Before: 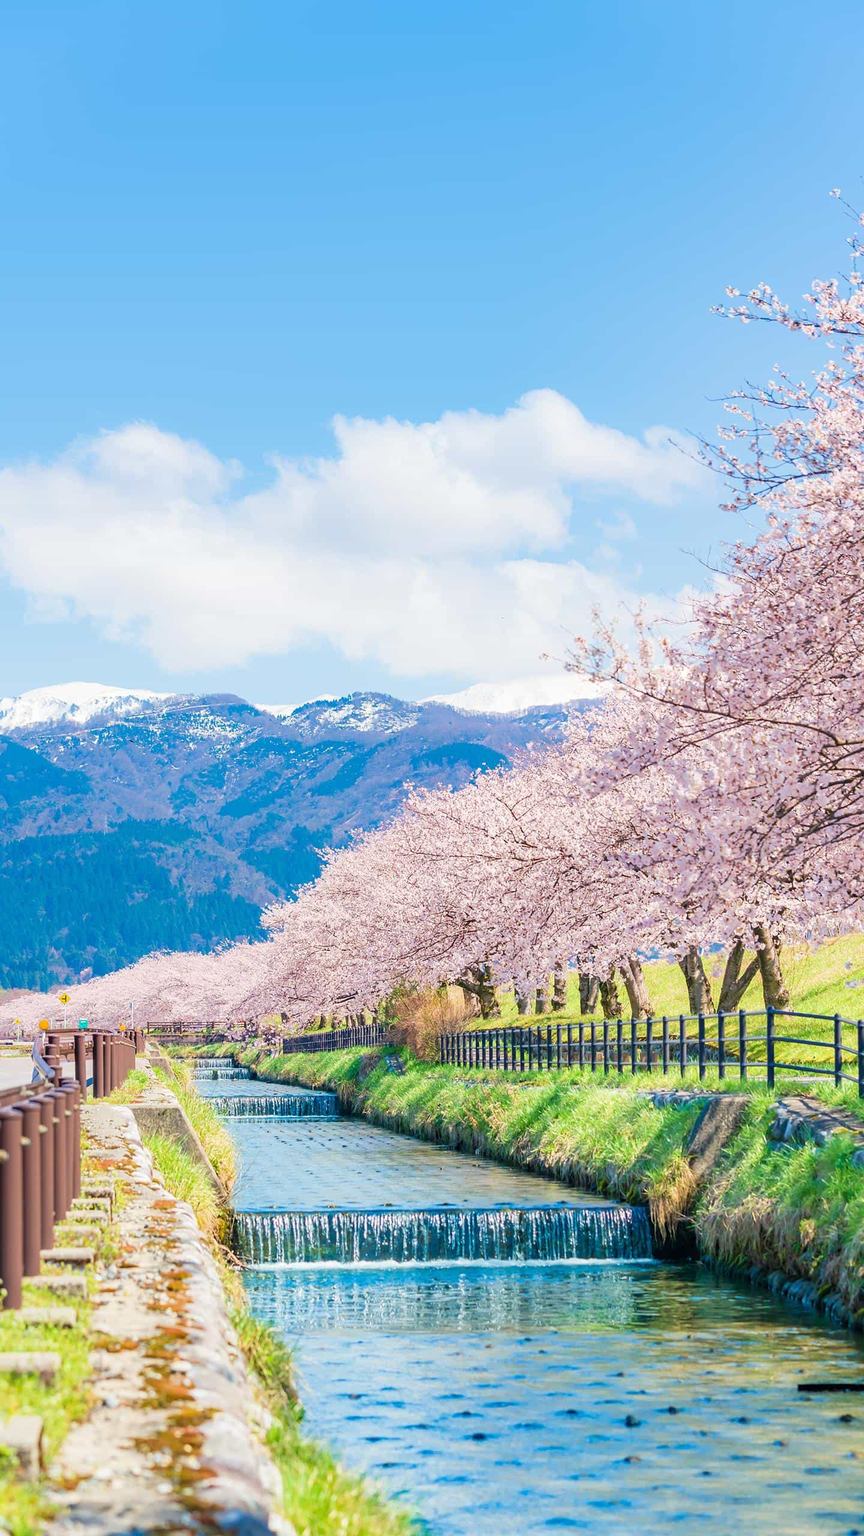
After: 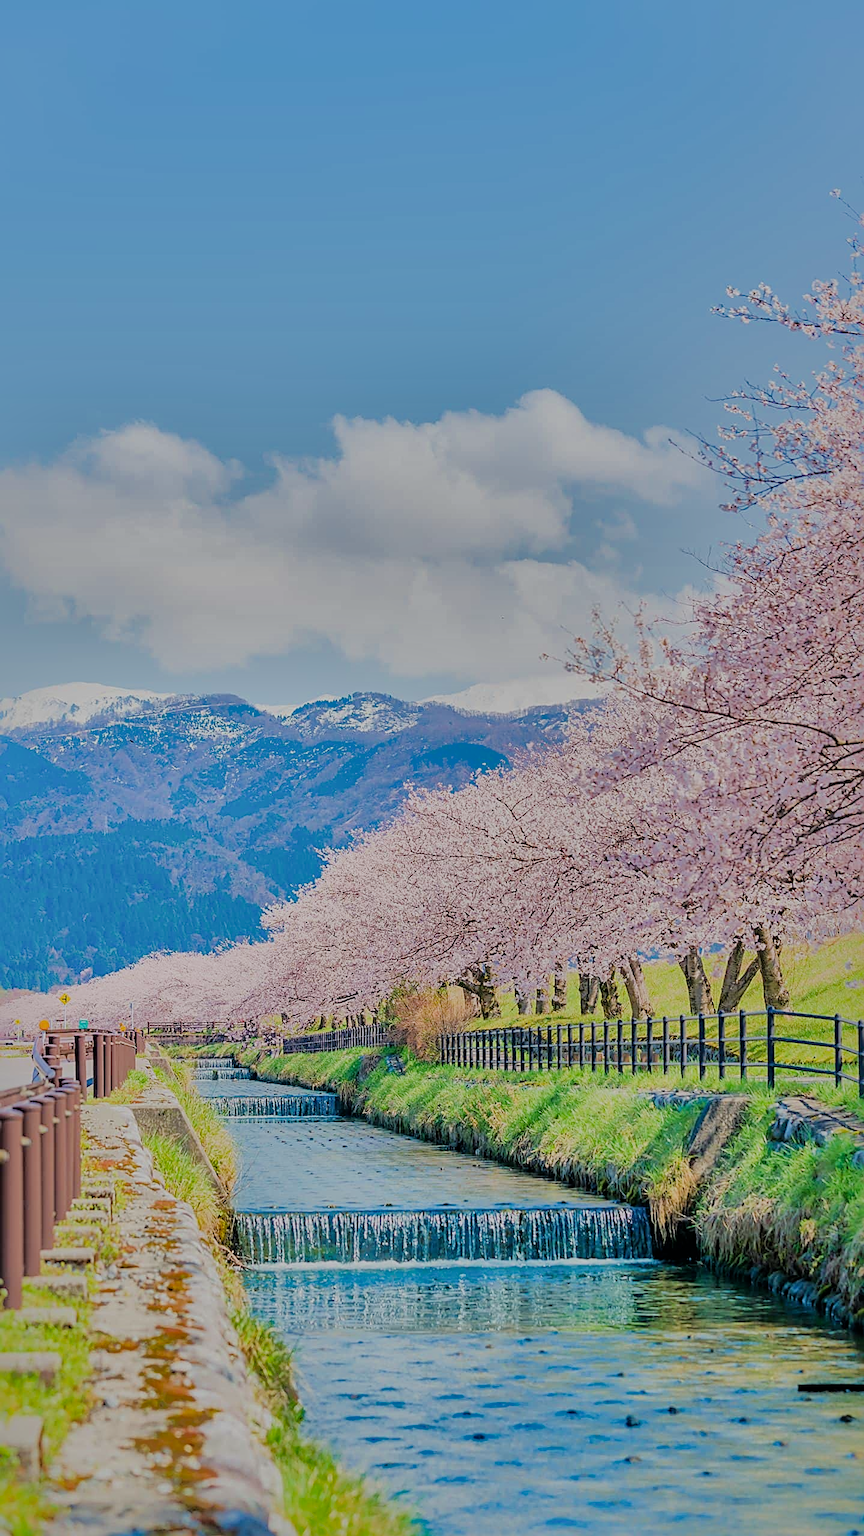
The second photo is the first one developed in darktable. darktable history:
sharpen: radius 2.531, amount 0.628
filmic rgb: black relative exposure -7.65 EV, white relative exposure 4.56 EV, hardness 3.61
shadows and highlights: shadows -19.91, highlights -73.15
